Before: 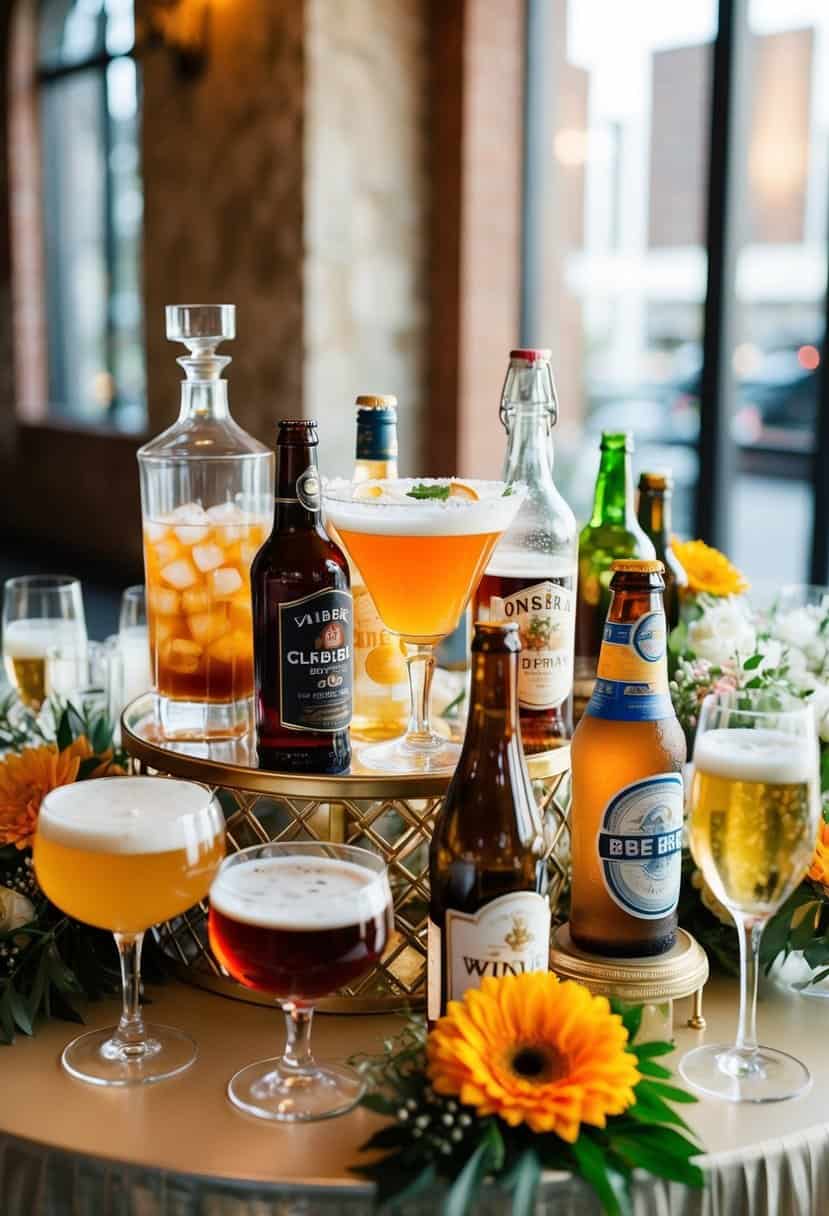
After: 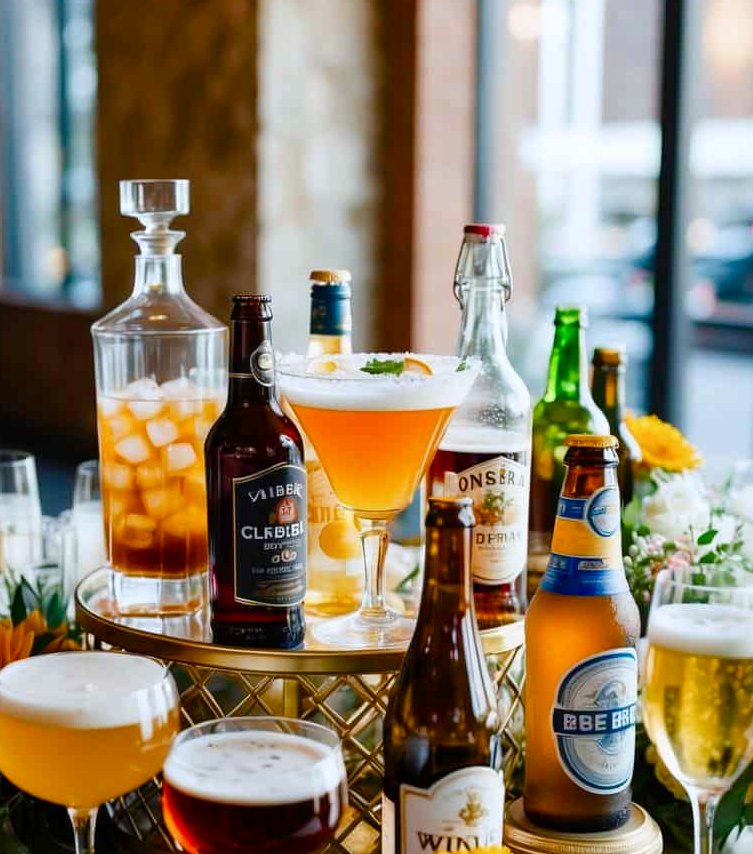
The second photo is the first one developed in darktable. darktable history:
white balance: red 0.98, blue 1.034
color balance rgb: perceptual saturation grading › global saturation 20%, perceptual saturation grading › highlights -25%, perceptual saturation grading › shadows 50%
crop: left 5.596%, top 10.314%, right 3.534%, bottom 19.395%
